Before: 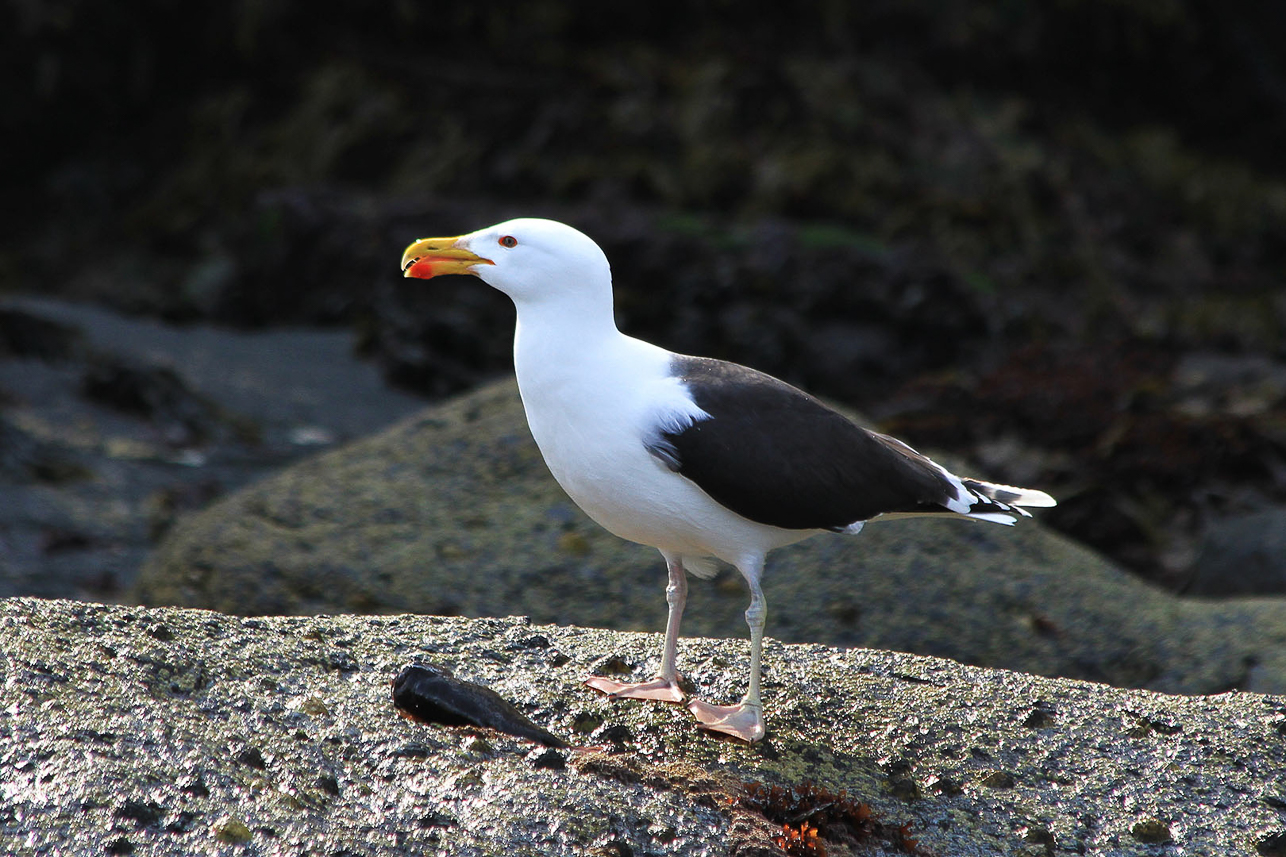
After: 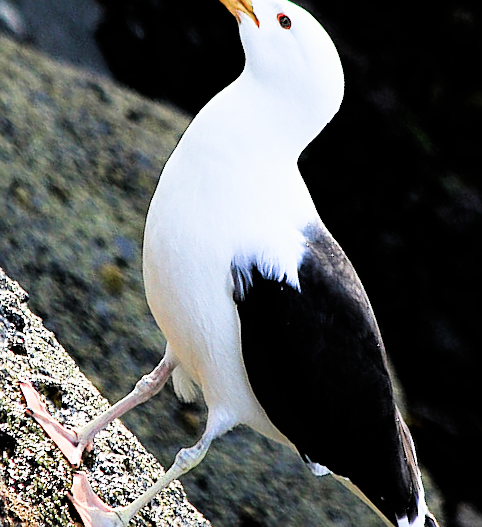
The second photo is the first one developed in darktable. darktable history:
filmic rgb: black relative exposure -5.04 EV, white relative exposure 3.97 EV, hardness 2.88, contrast 1.505, color science v4 (2020)
sharpen: radius 1.968
crop and rotate: angle -46.06°, top 16.061%, right 0.931%, bottom 11.727%
exposure: black level correction 0.008, exposure 0.974 EV, compensate highlight preservation false
contrast brightness saturation: contrast 0.036, saturation 0.154
